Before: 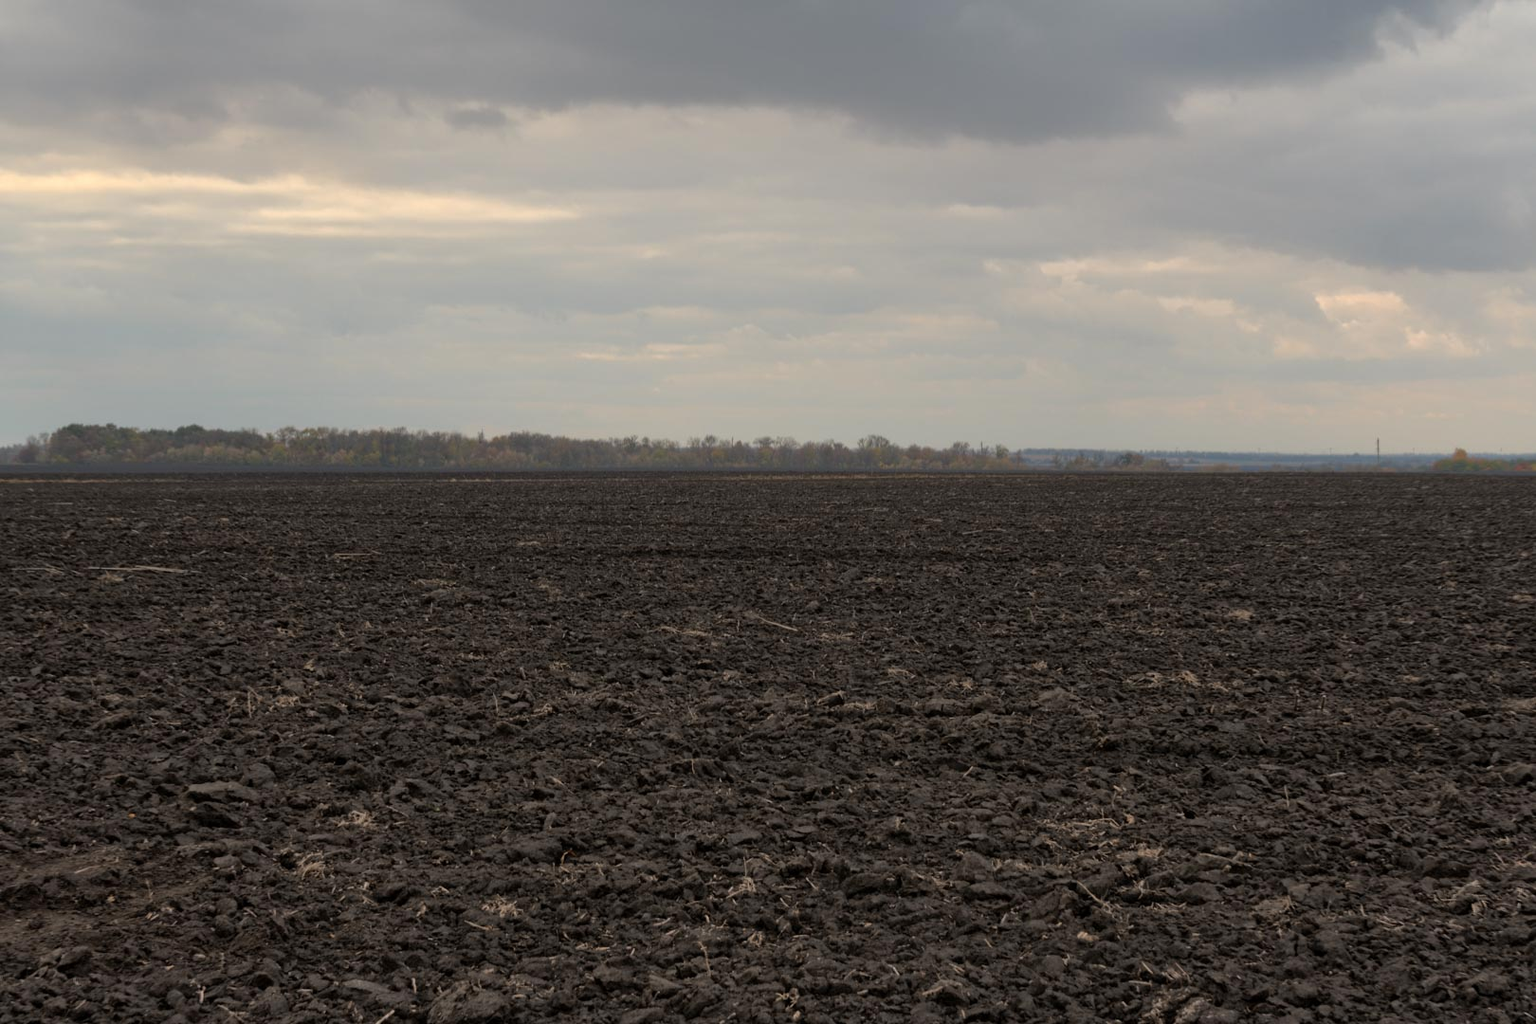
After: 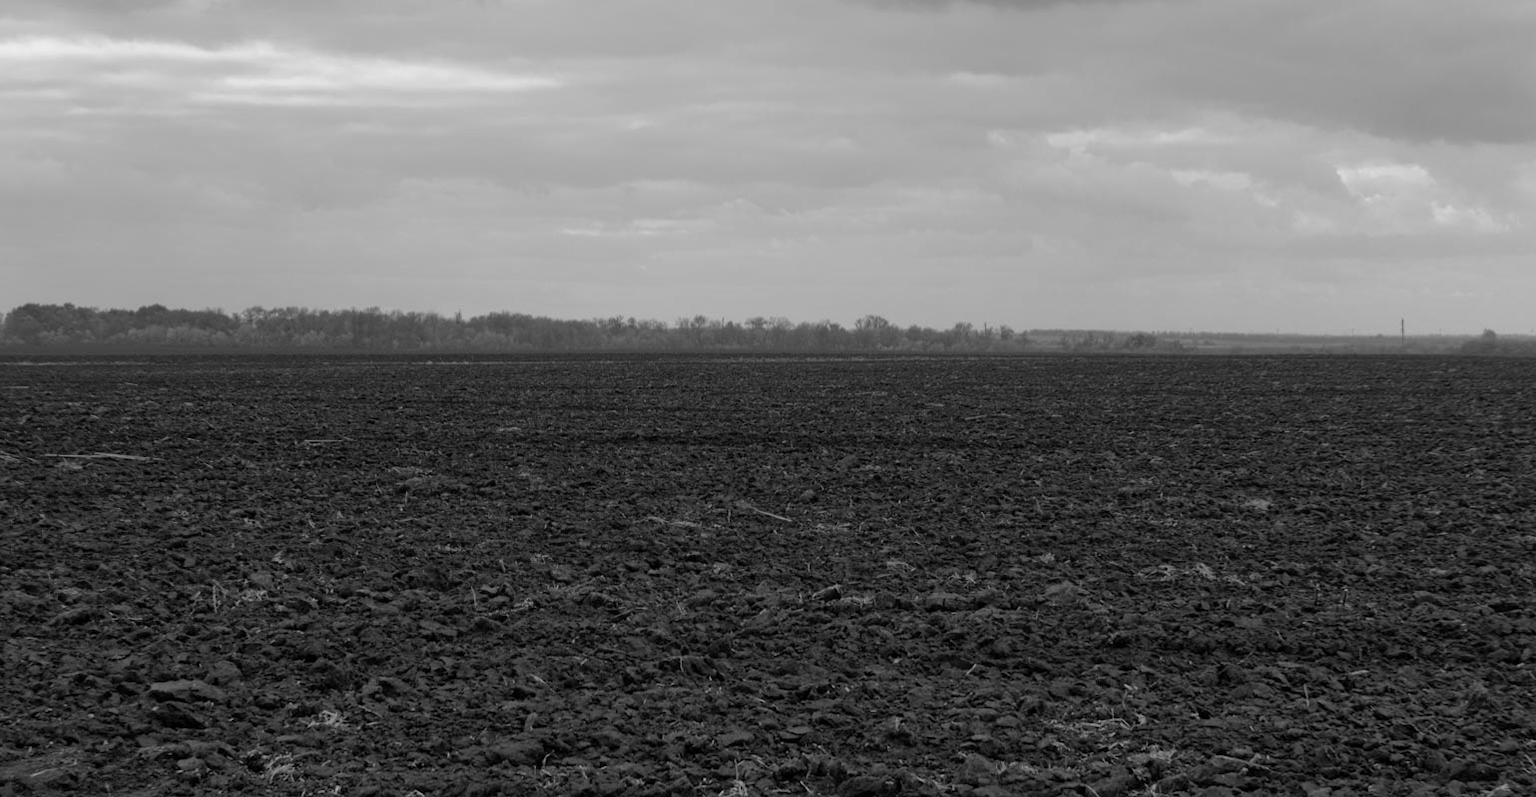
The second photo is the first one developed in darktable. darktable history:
crop and rotate: left 2.991%, top 13.302%, right 1.981%, bottom 12.636%
monochrome: on, module defaults
